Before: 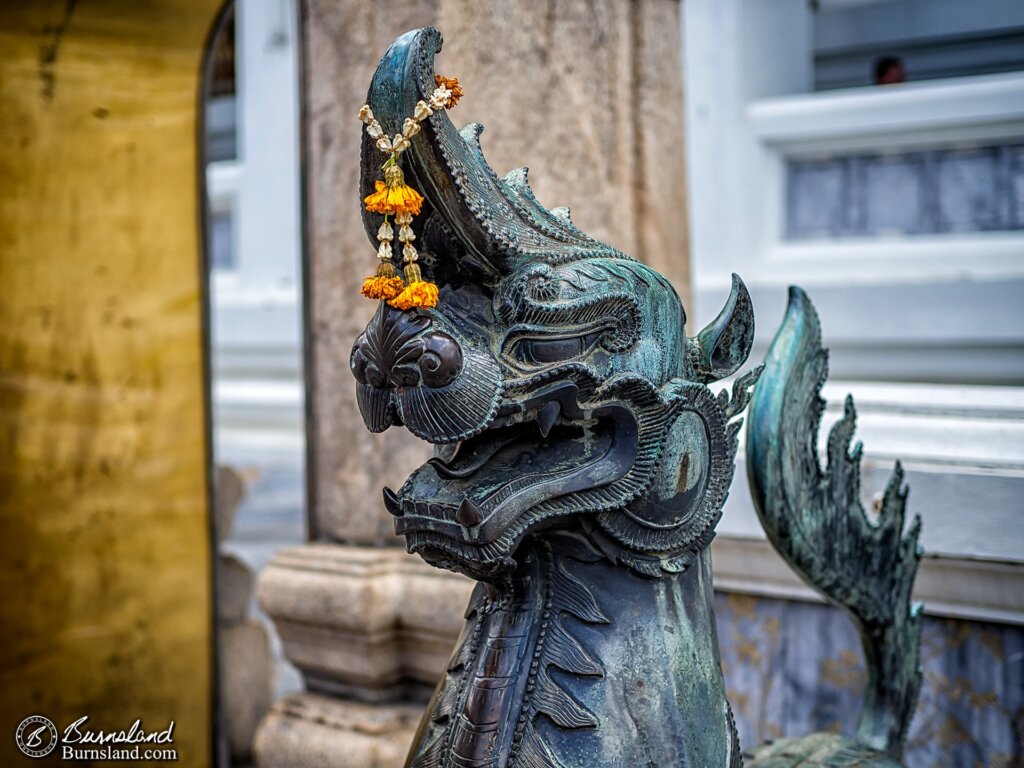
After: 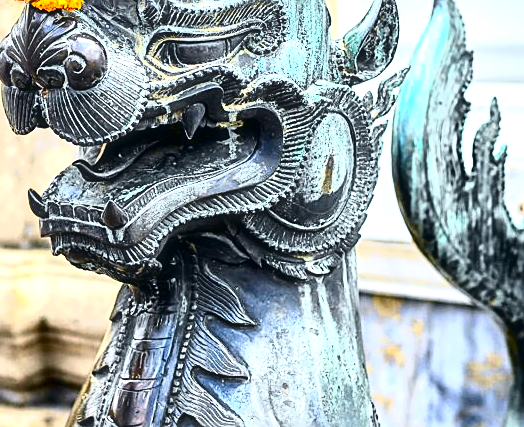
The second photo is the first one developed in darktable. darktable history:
crop: left 34.734%, top 38.894%, right 13.735%, bottom 5.486%
local contrast: mode bilateral grid, contrast 30, coarseness 24, midtone range 0.2
tone curve: curves: ch0 [(0, 0.029) (0.087, 0.084) (0.227, 0.239) (0.46, 0.576) (0.657, 0.796) (0.861, 0.932) (0.997, 0.951)]; ch1 [(0, 0) (0.353, 0.344) (0.45, 0.46) (0.502, 0.494) (0.534, 0.523) (0.573, 0.576) (0.602, 0.631) (0.647, 0.669) (1, 1)]; ch2 [(0, 0) (0.333, 0.346) (0.385, 0.395) (0.44, 0.466) (0.5, 0.493) (0.521, 0.56) (0.553, 0.579) (0.573, 0.599) (0.667, 0.777) (1, 1)], color space Lab, independent channels, preserve colors none
sharpen: on, module defaults
haze removal: strength -0.098, compatibility mode true, adaptive false
contrast brightness saturation: brightness -0.207, saturation 0.075
exposure: black level correction 0.001, exposure 1.798 EV, compensate exposure bias true, compensate highlight preservation false
